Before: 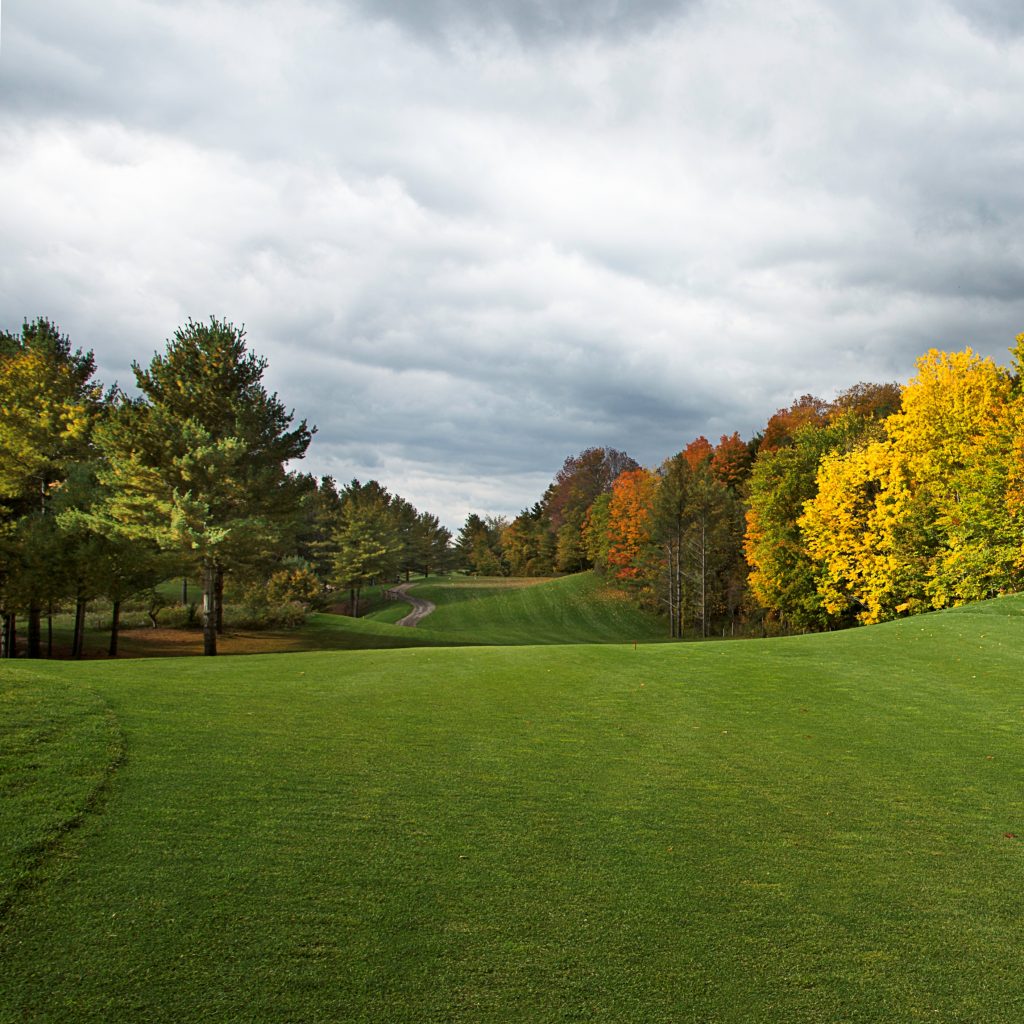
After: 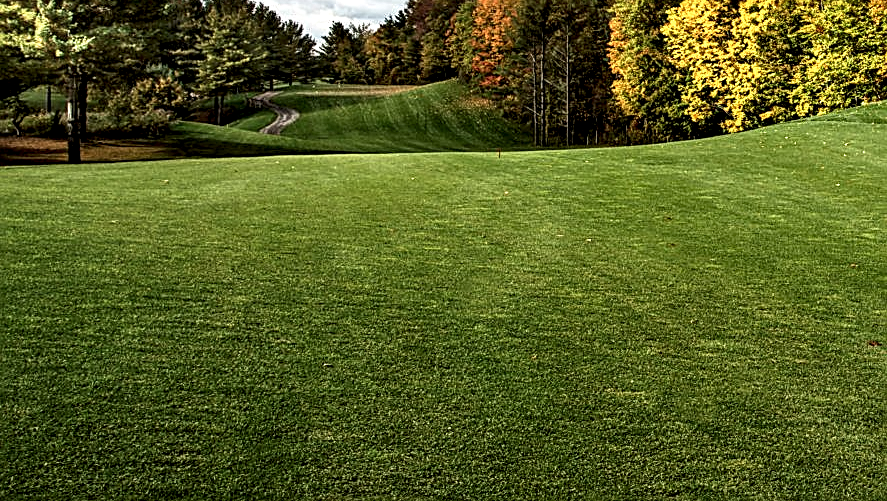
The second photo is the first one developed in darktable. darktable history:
crop and rotate: left 13.306%, top 48.129%, bottom 2.928%
sharpen: on, module defaults
local contrast: shadows 185%, detail 225%
